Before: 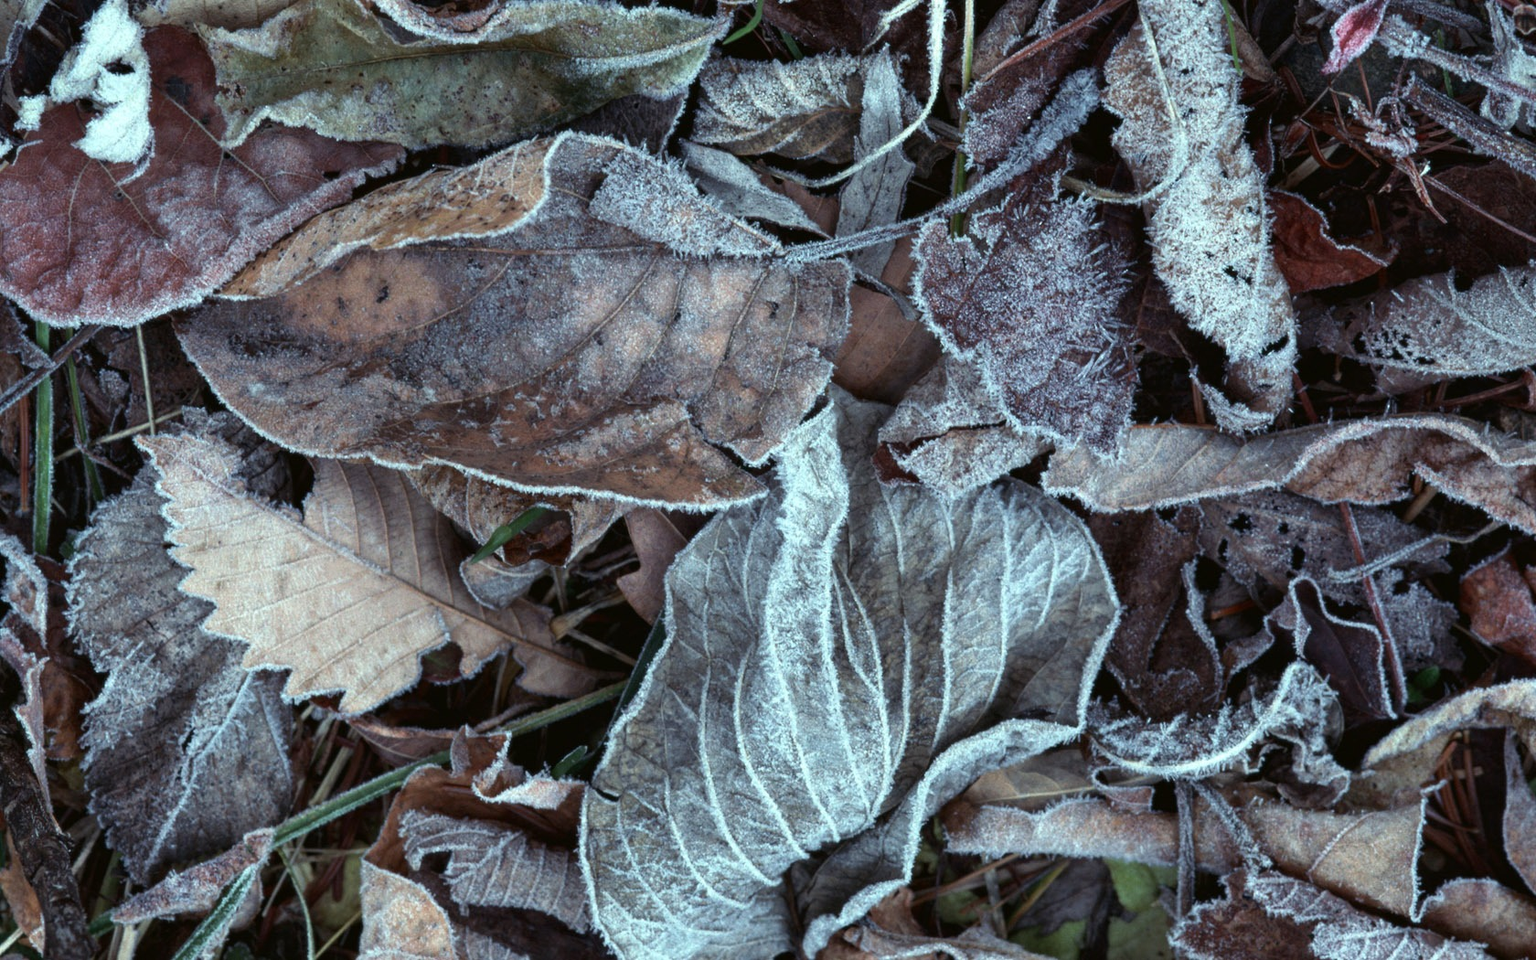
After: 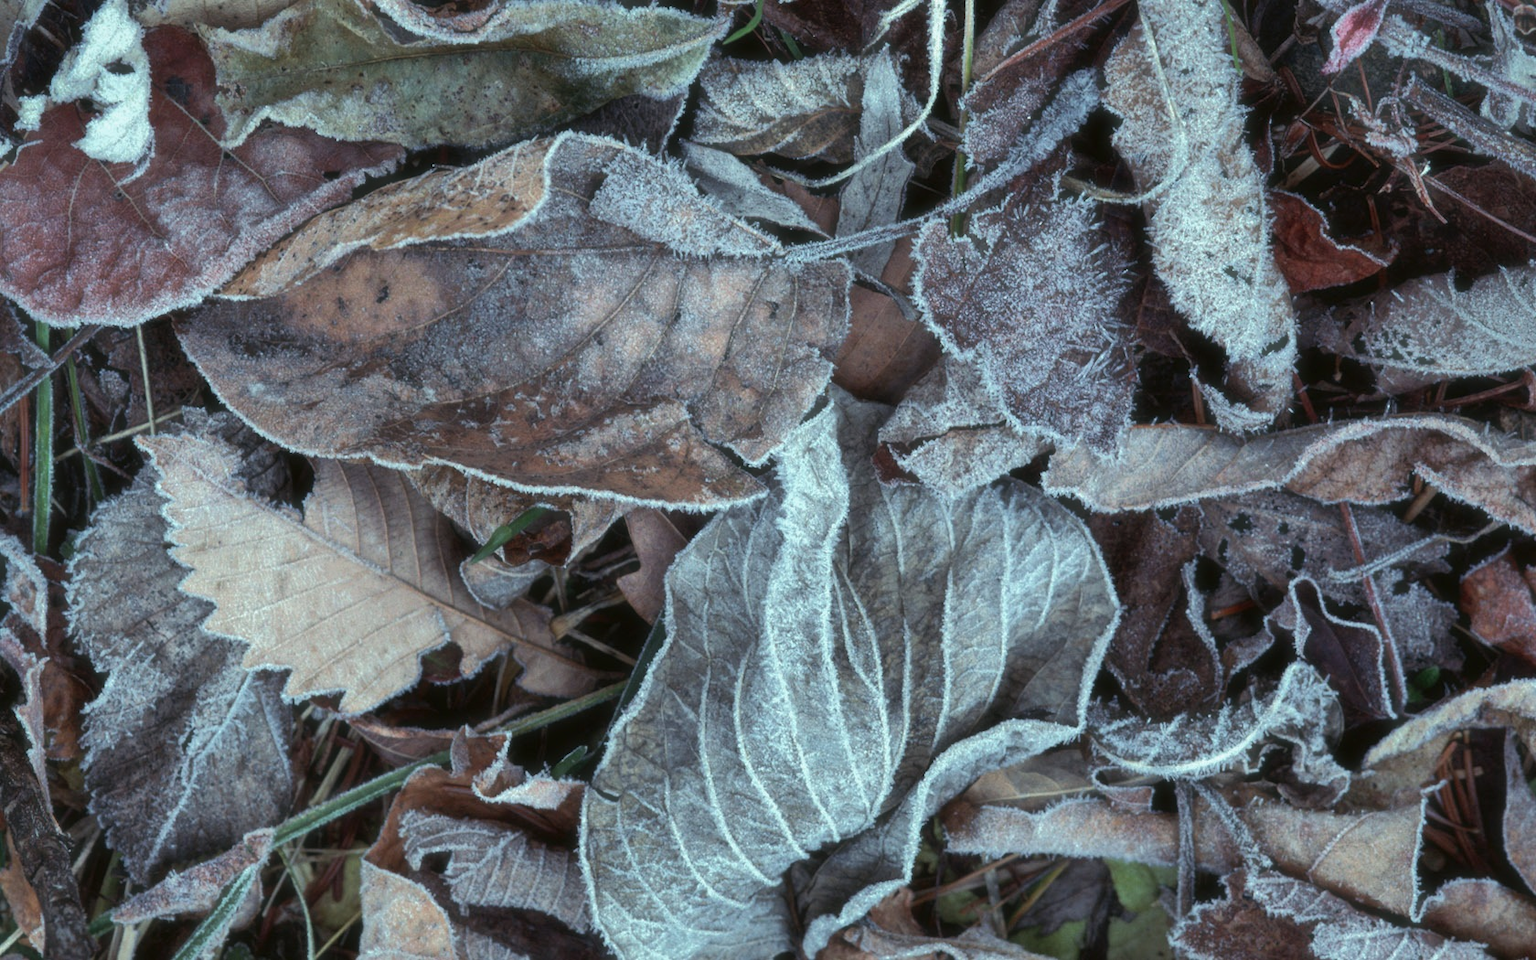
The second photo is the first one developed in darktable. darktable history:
haze removal: strength -0.113, adaptive false
shadows and highlights: shadows 39.48, highlights -60.09, shadows color adjustment 99.16%, highlights color adjustment 0.764%
